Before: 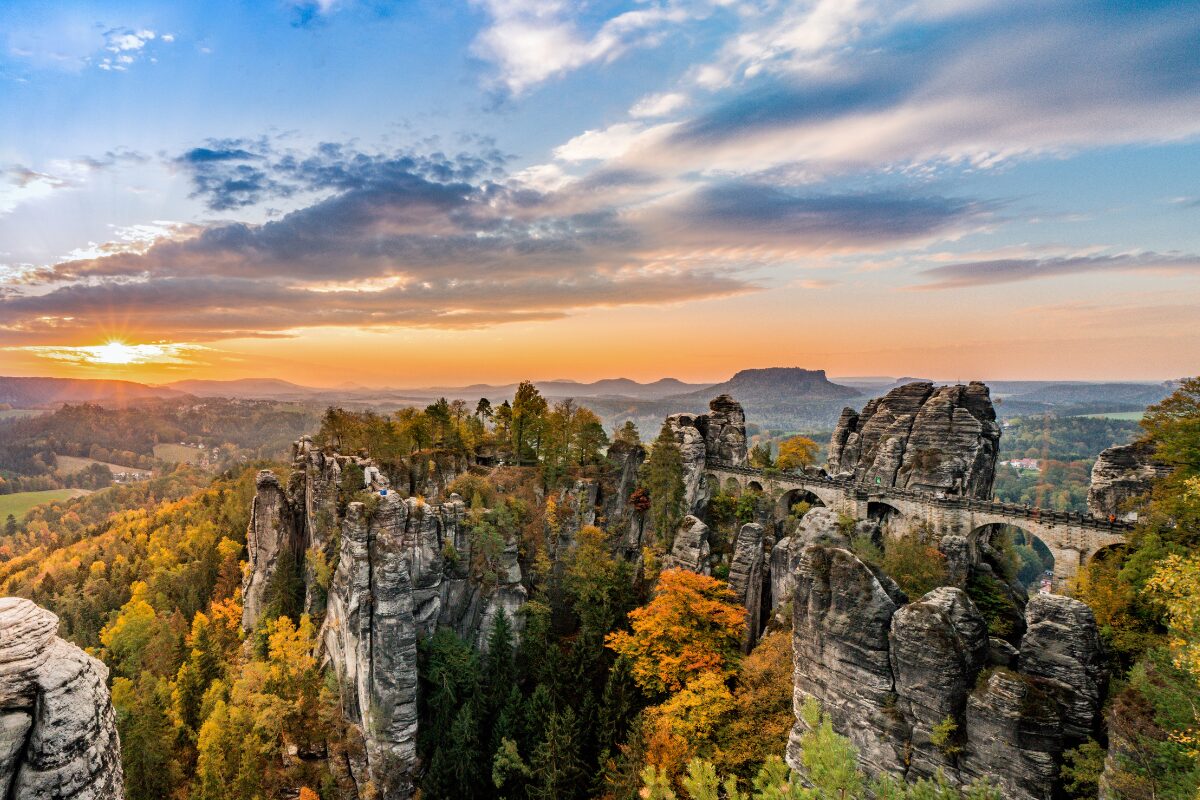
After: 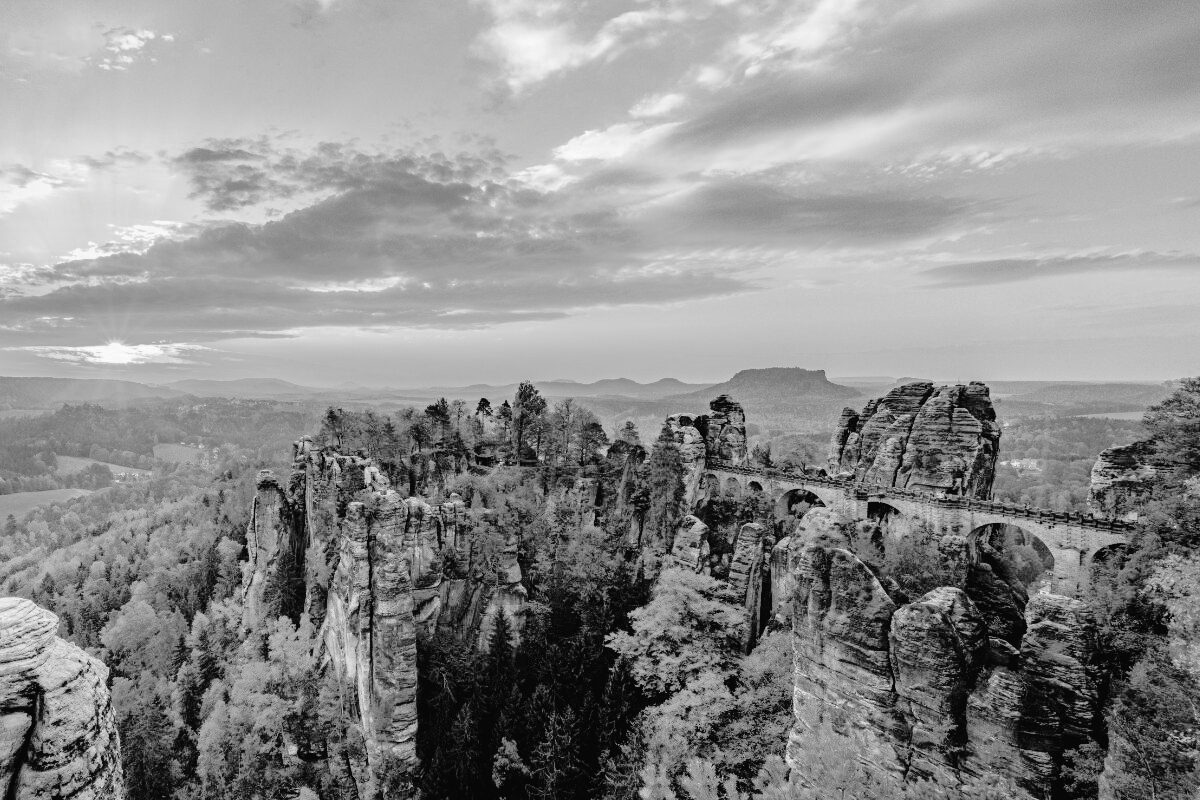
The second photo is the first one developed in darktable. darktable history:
tone curve: curves: ch0 [(0, 0) (0.003, 0.019) (0.011, 0.019) (0.025, 0.023) (0.044, 0.032) (0.069, 0.046) (0.1, 0.073) (0.136, 0.129) (0.177, 0.207) (0.224, 0.295) (0.277, 0.394) (0.335, 0.48) (0.399, 0.524) (0.468, 0.575) (0.543, 0.628) (0.623, 0.684) (0.709, 0.739) (0.801, 0.808) (0.898, 0.9) (1, 1)], preserve colors none
color look up table: target L [84.2, 86.34, 65.49, 72.21, 66.62, 43.19, 51.22, 44, 53.98, 30.59, 34.03, 18.47, 200.09, 94.1, 72.21, 79.52, 66.24, 71.1, 59.41, 57.48, 68.49, 63.98, 57.48, 40.73, 27.31, 6.319, 92.7, 82.76, 74.42, 69.24, 75.15, 75.15, 70.73, 60.94, 66.24, 62.08, 51.22, 52.8, 44.82, 21.47, 21.24, 8.248, 80.24, 67.74, 66.24, 50.43, 54.76, 29.07, 4.68], target a [0, 0, 0, -0.002, 0, -0.001 ×4, 0, -0.001, 0.001, 0, 0, -0.002, 0, -0.001, 0, -0.002, 0, -0.001, -0.002, 0, -0.001, 0.001, 0, 0, 0, -0.001, -0.002, -0.001 ×5, 0, -0.001, -0.002, -0.001, 0.001, 0.001, 0, 0, -0.001 ×4, 0.001, 0], target b [0, 0, 0.002, 0.02, 0.001, 0.018, 0.018, 0.003, 0.01, -0.003, 0.004, -0.003, 0, 0, 0.02, 0, 0.019, 0, 0.019, 0.002, 0.001, 0.019, 0.002, 0.004, -0.003, -0.001, 0, 0, 0.001, 0.02, 0.019, 0.019, 0.019, 0.002, 0.019, 0.001, 0.018, 0.019, 0.018, -0.003, -0.003, -0.001, 0, 0.019, 0.019, 0.003, 0.002, -0.003, 0.002], num patches 49
